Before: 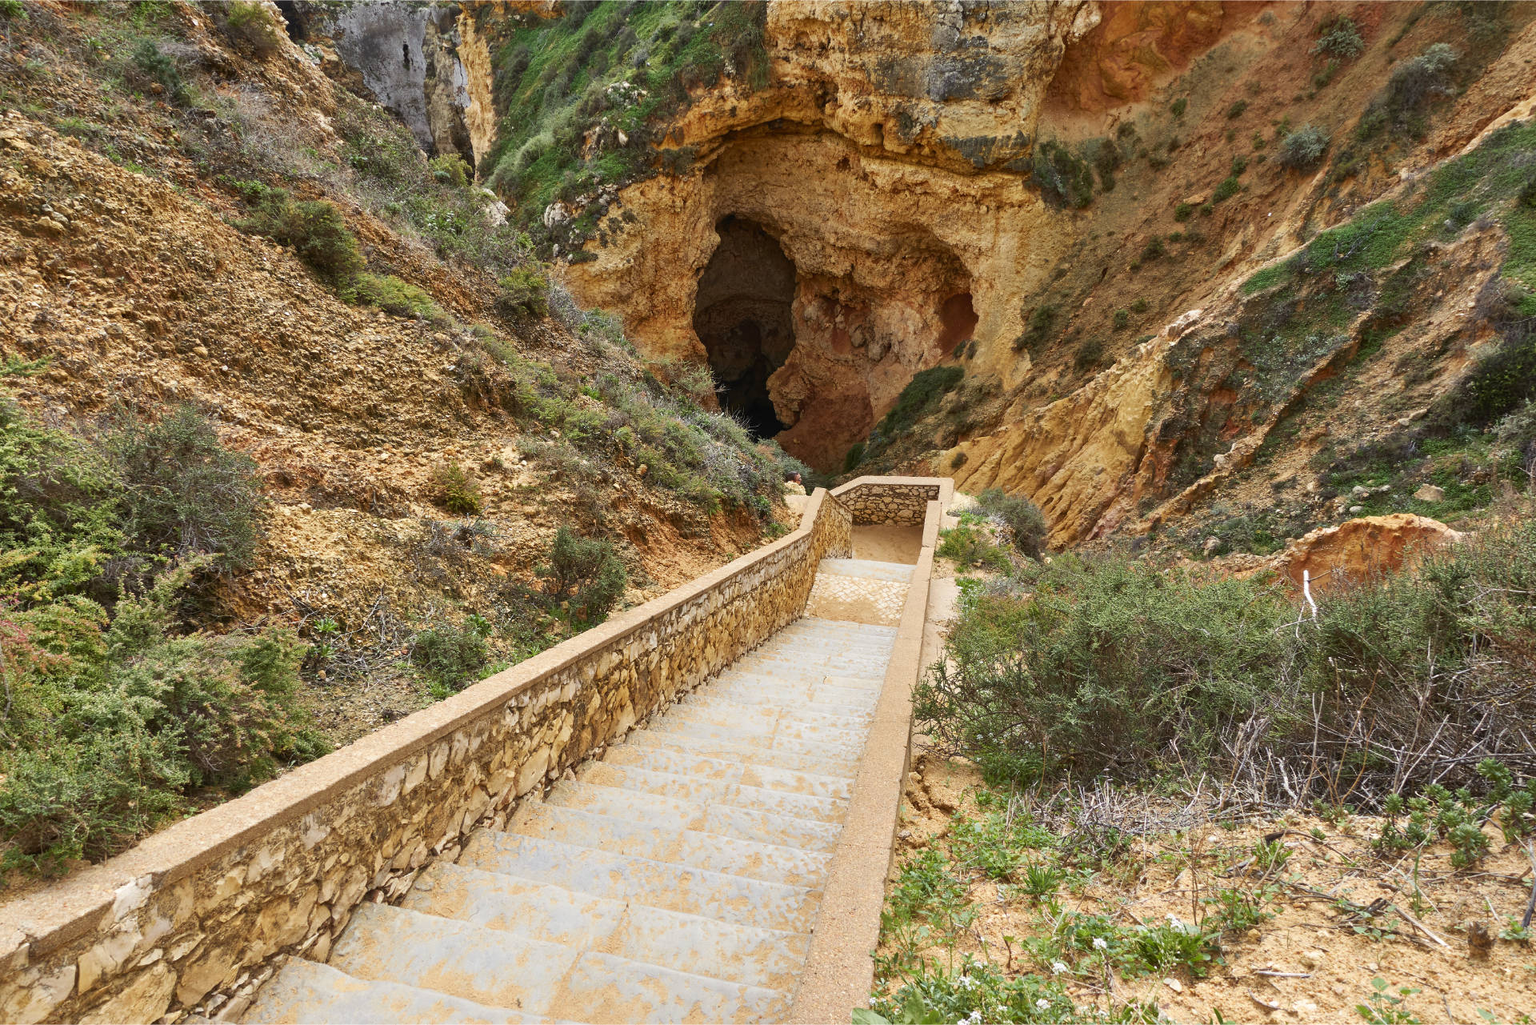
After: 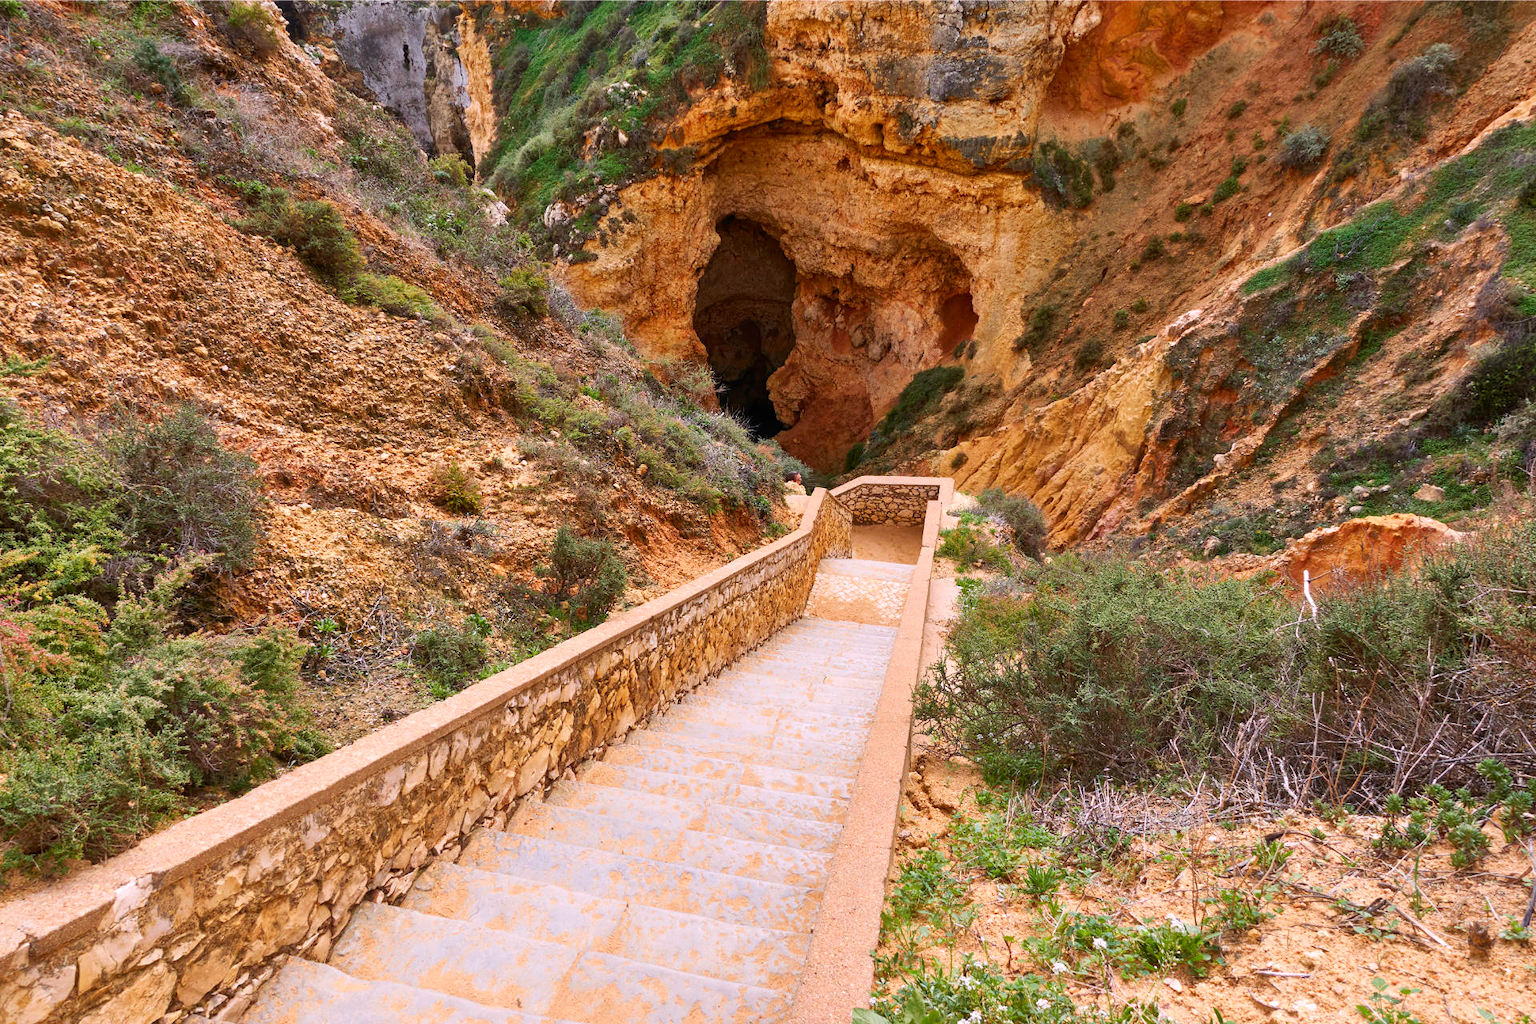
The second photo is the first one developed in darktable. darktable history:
white balance: red 1.05, blue 1.072
contrast brightness saturation: saturation 0.1
